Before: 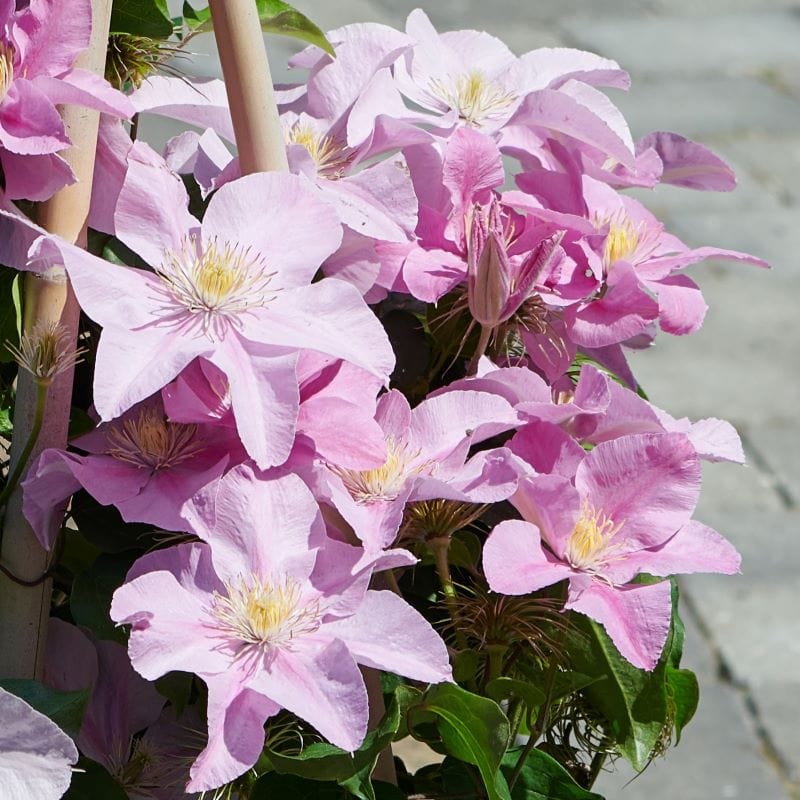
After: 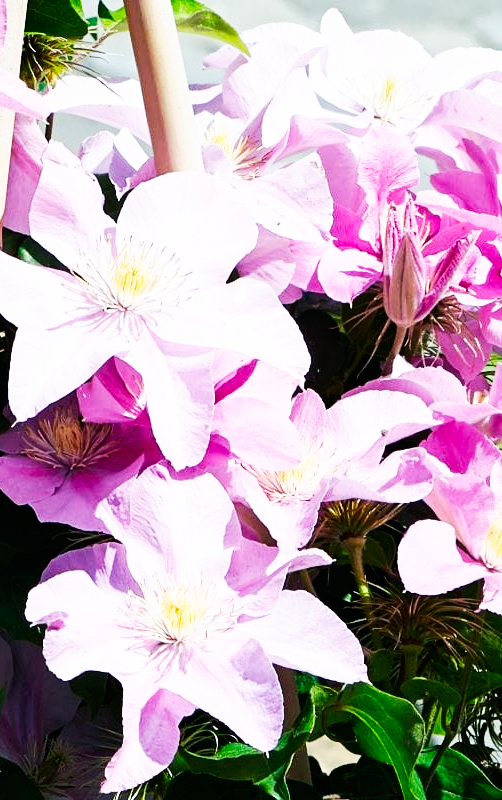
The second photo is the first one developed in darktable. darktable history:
crop: left 10.706%, right 26.442%
color balance rgb: power › luminance -7.983%, power › chroma 1.107%, power › hue 217.41°, perceptual saturation grading › global saturation 4.925%, global vibrance 20%
base curve: curves: ch0 [(0, 0) (0.007, 0.004) (0.027, 0.03) (0.046, 0.07) (0.207, 0.54) (0.442, 0.872) (0.673, 0.972) (1, 1)], preserve colors none
